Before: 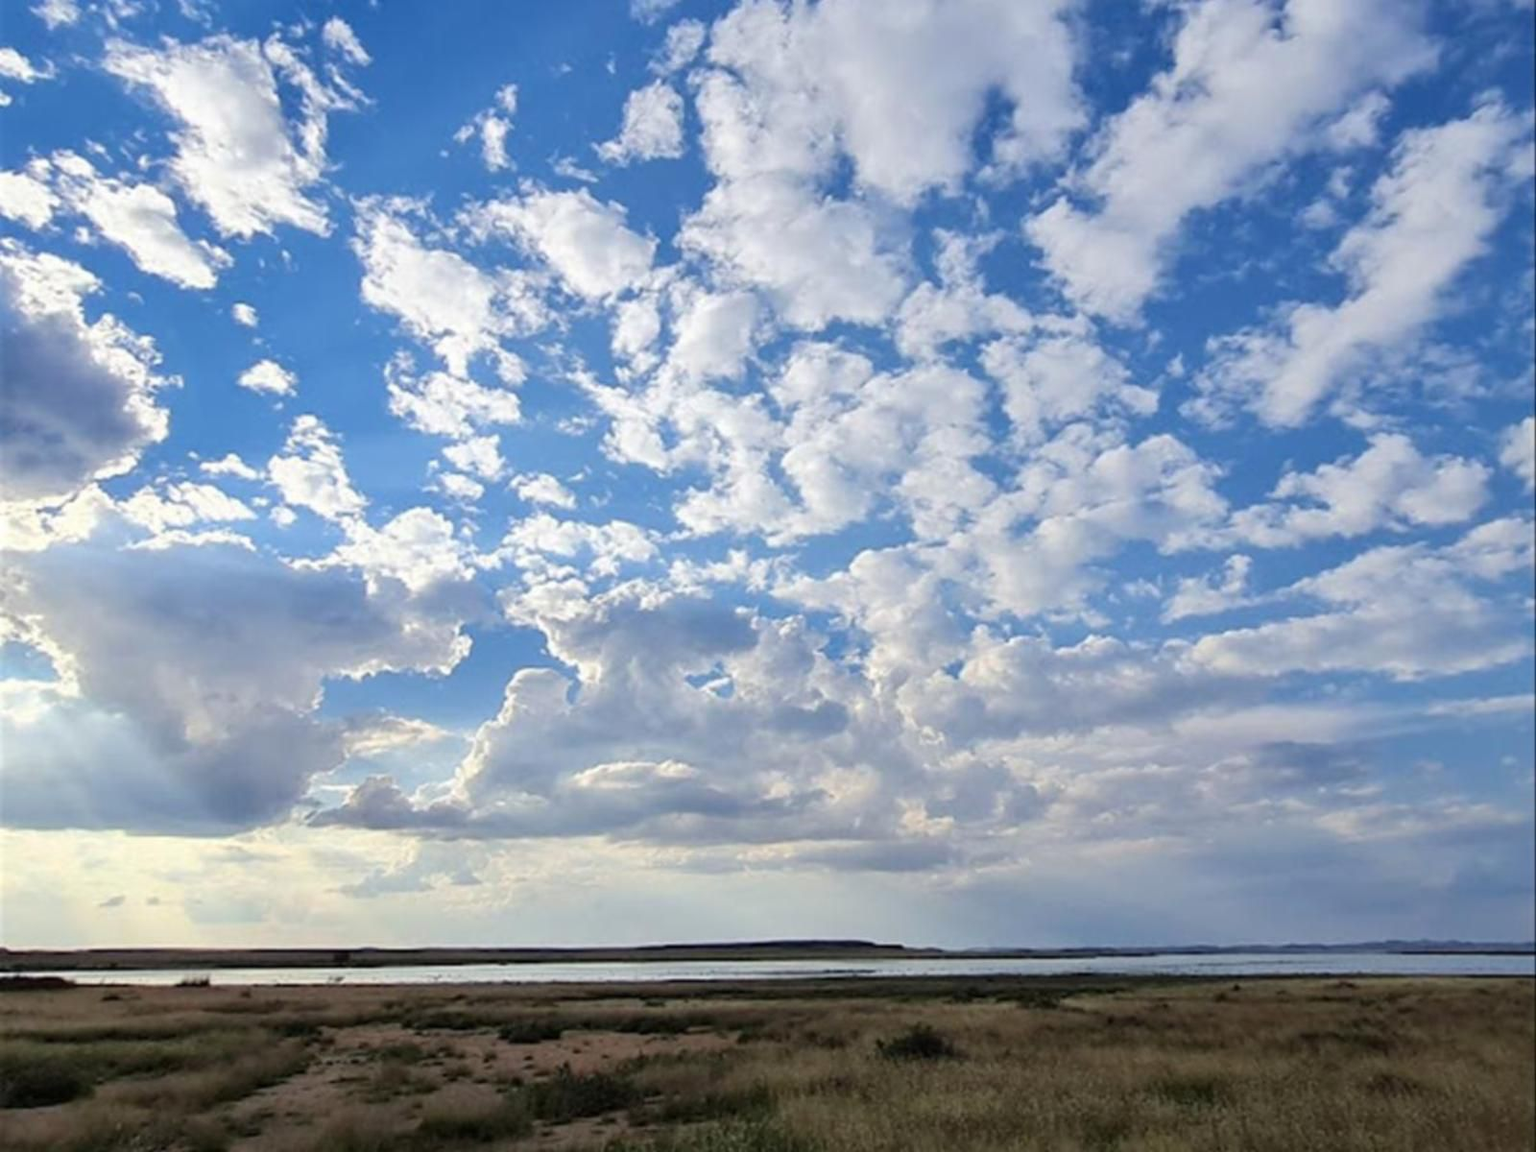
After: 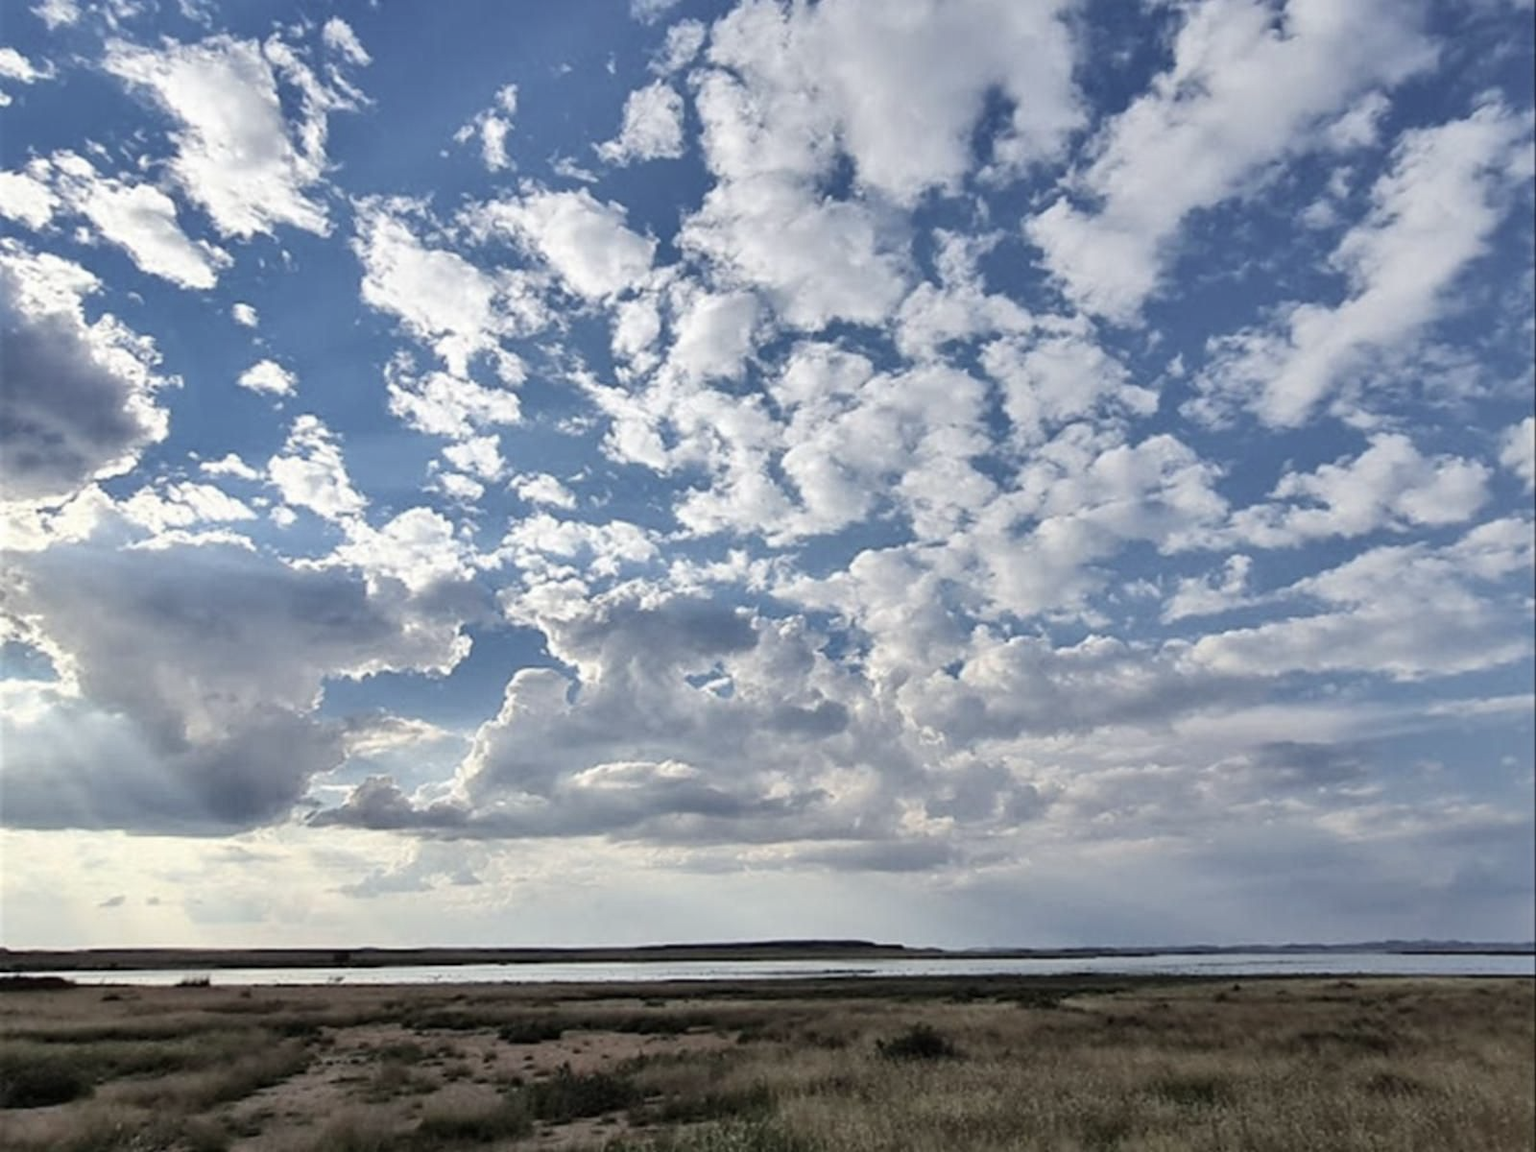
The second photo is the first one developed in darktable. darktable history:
shadows and highlights: soften with gaussian
contrast brightness saturation: contrast 0.096, saturation -0.363
